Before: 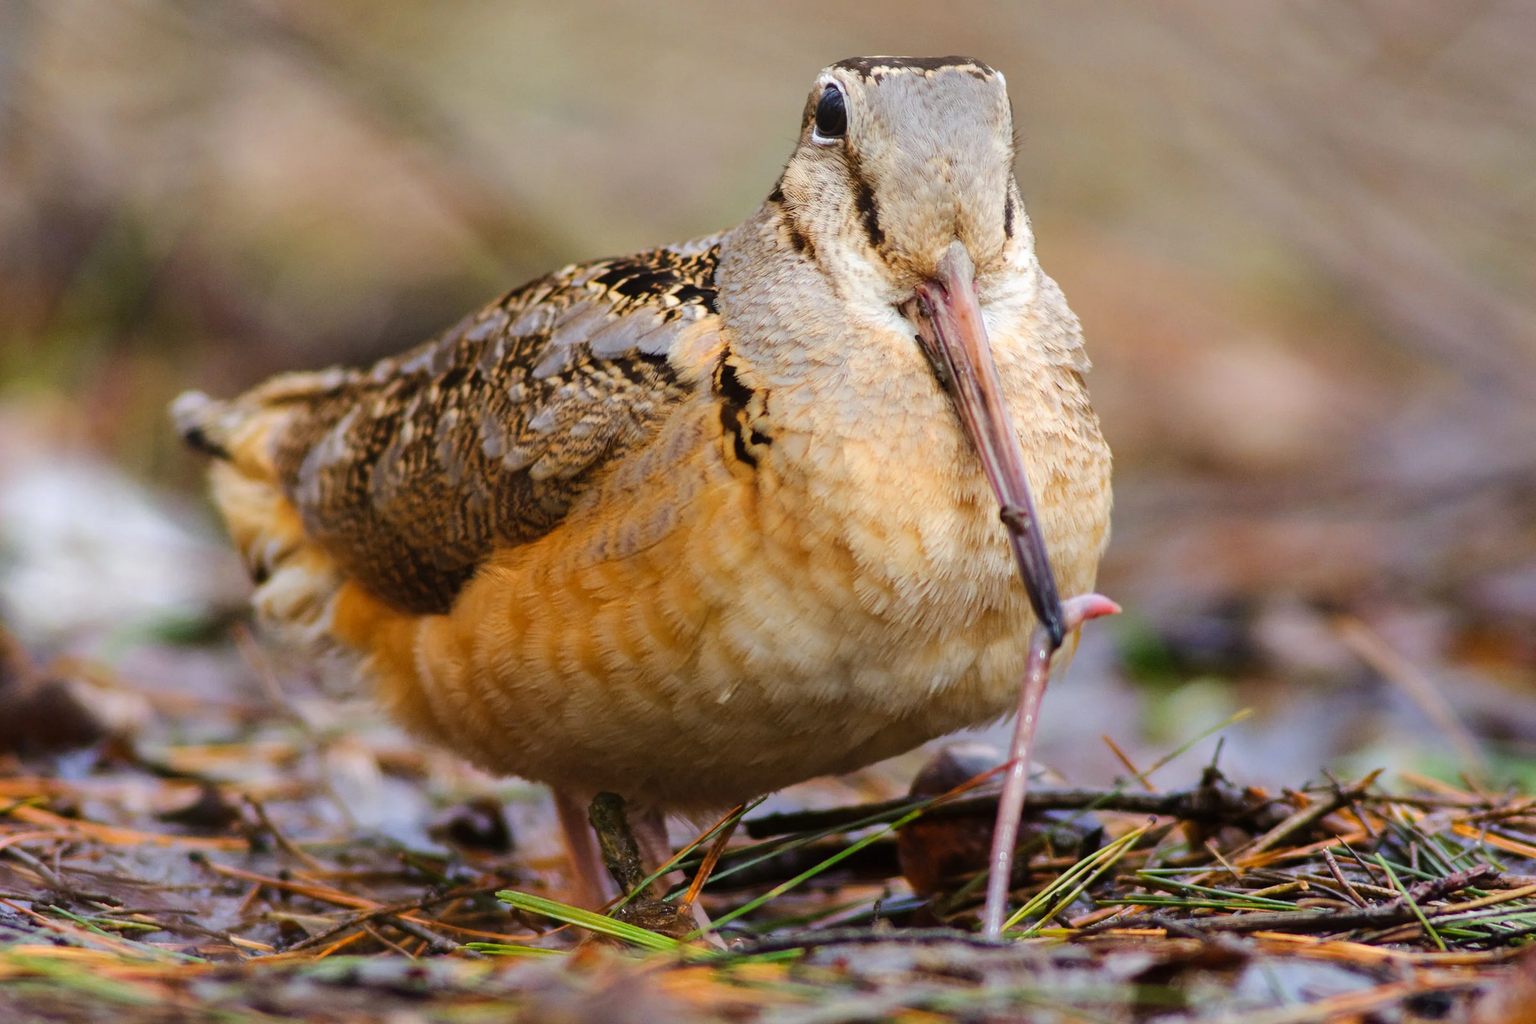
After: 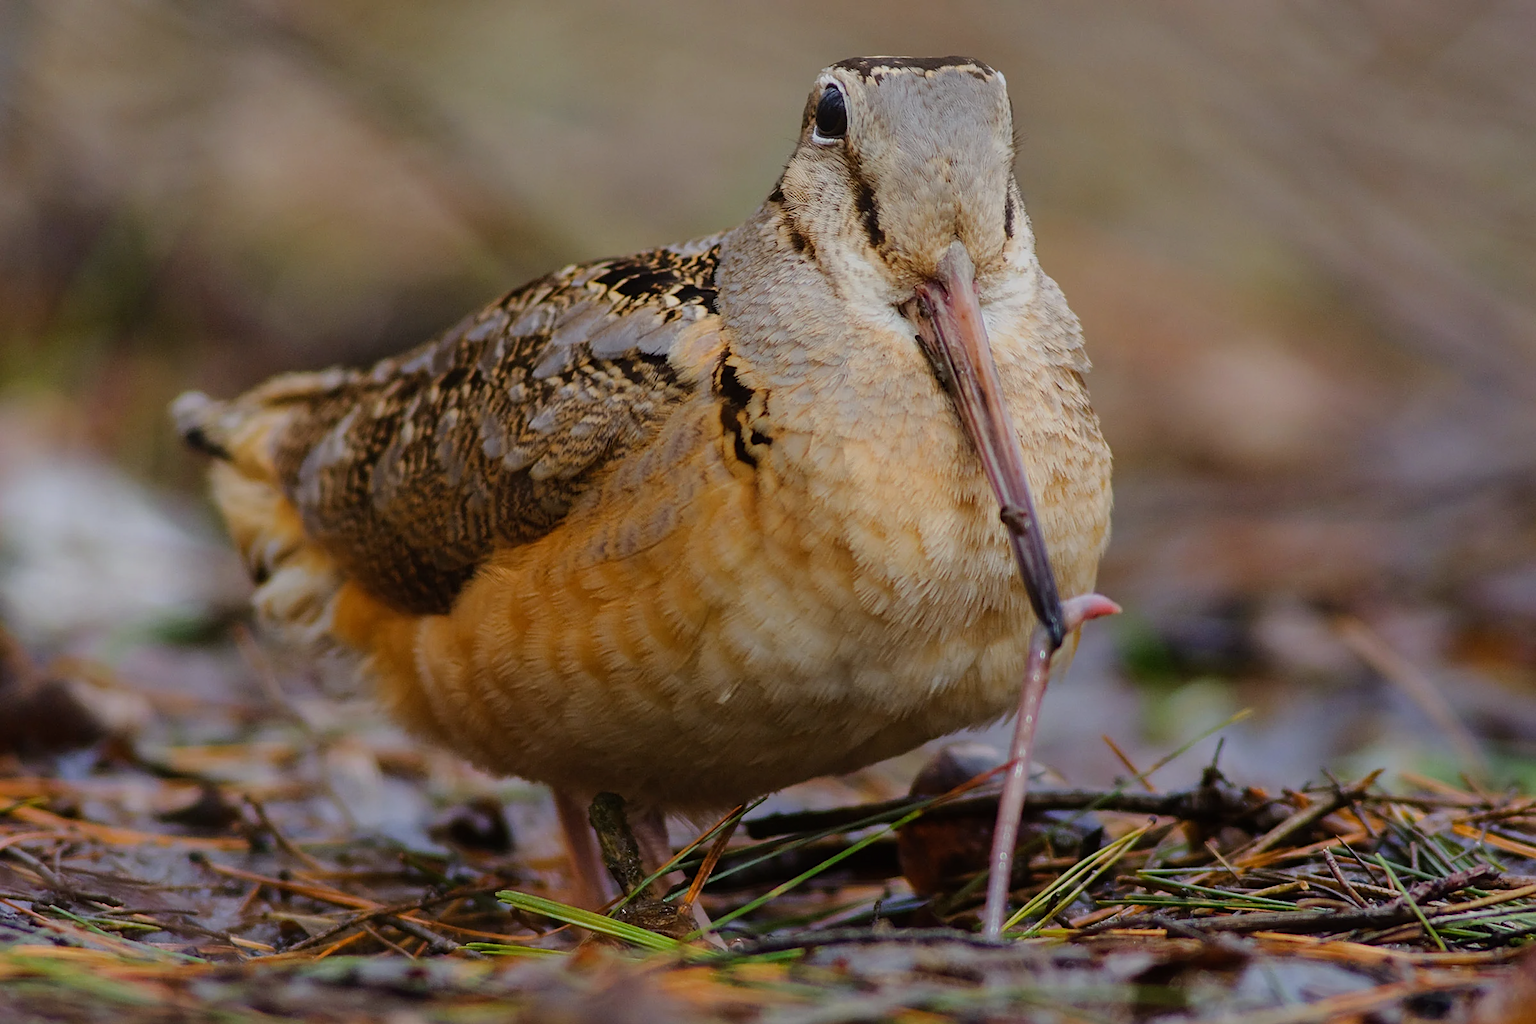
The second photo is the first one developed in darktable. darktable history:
exposure: black level correction 0, exposure -0.721 EV, compensate highlight preservation false
sharpen: on, module defaults
